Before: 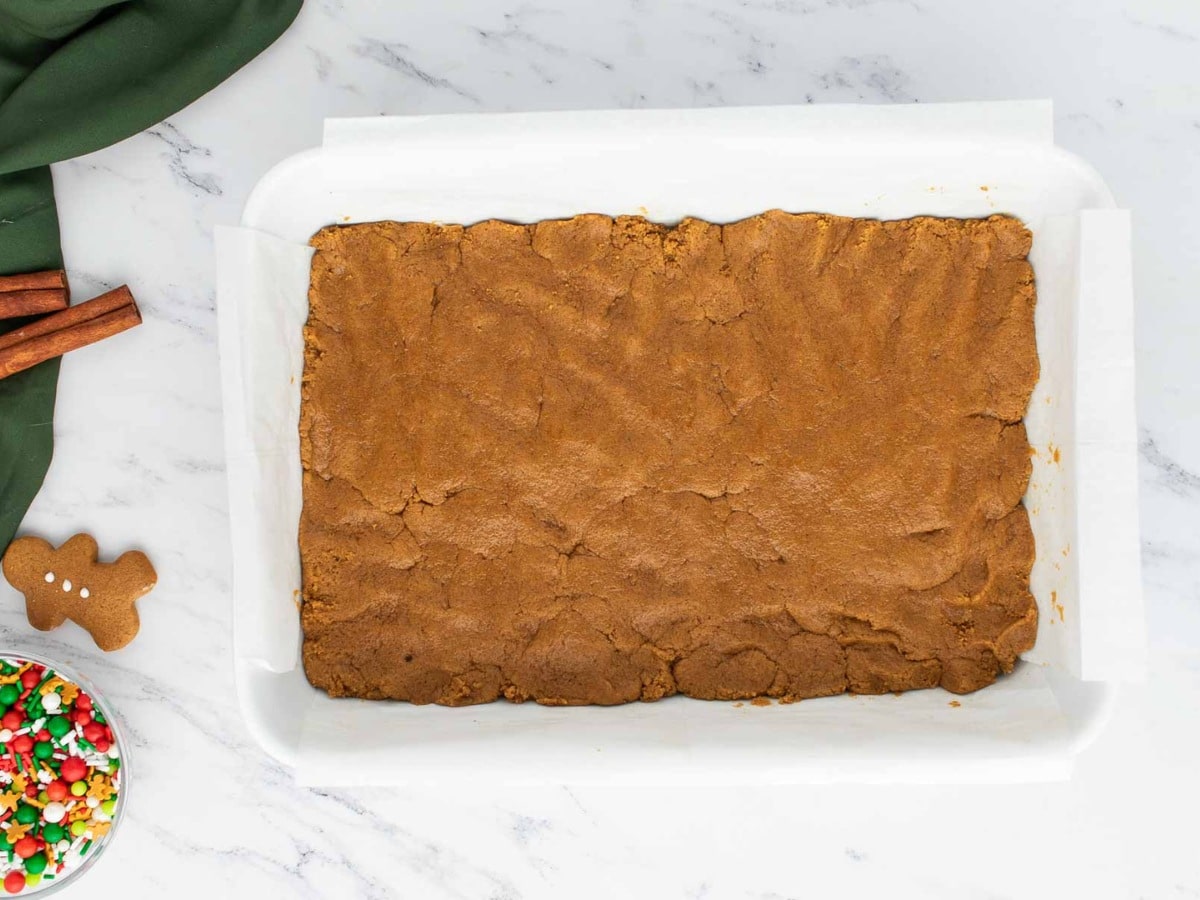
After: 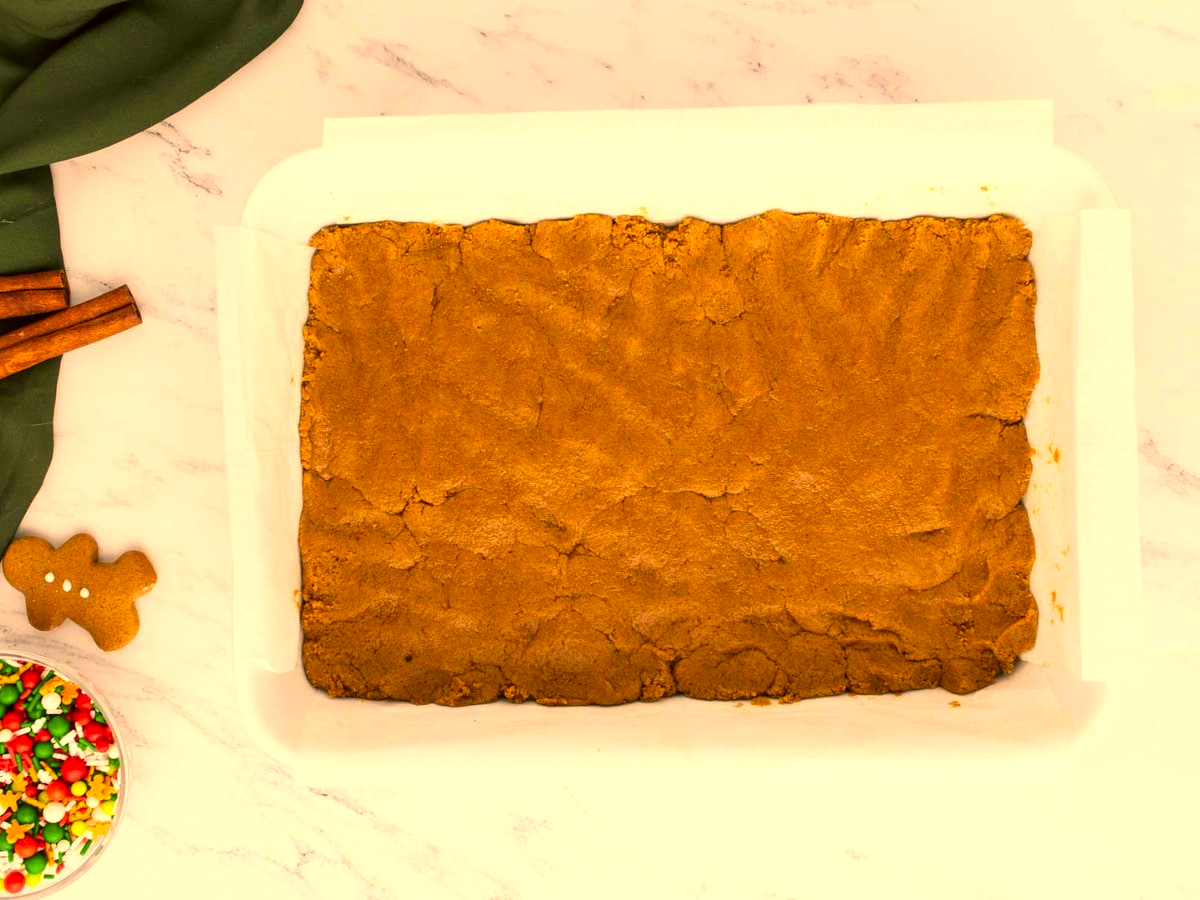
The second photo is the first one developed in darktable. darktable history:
tone equalizer: -8 EV -0.431 EV, -7 EV -0.402 EV, -6 EV -0.363 EV, -5 EV -0.228 EV, -3 EV 0.252 EV, -2 EV 0.338 EV, -1 EV 0.369 EV, +0 EV 0.431 EV, smoothing diameter 2%, edges refinement/feathering 20.23, mask exposure compensation -1.57 EV, filter diffusion 5
color correction: highlights a* 18.24, highlights b* 35.3, shadows a* 1.91, shadows b* 6.2, saturation 1.03
